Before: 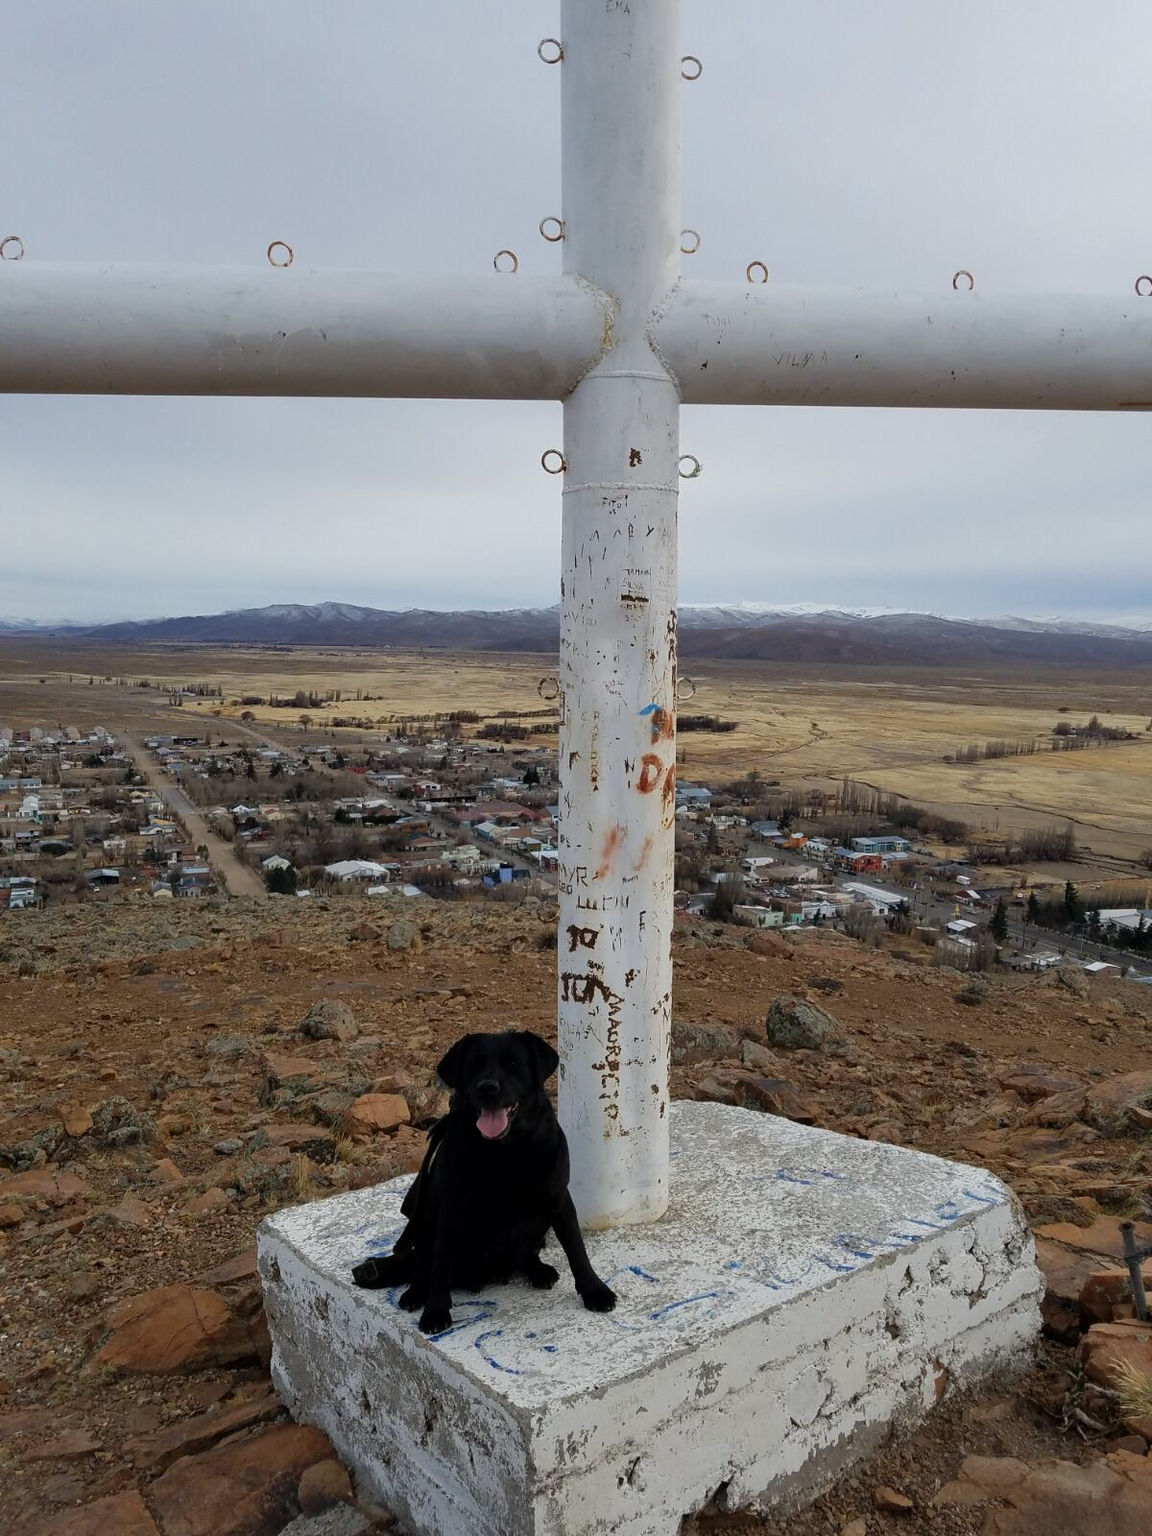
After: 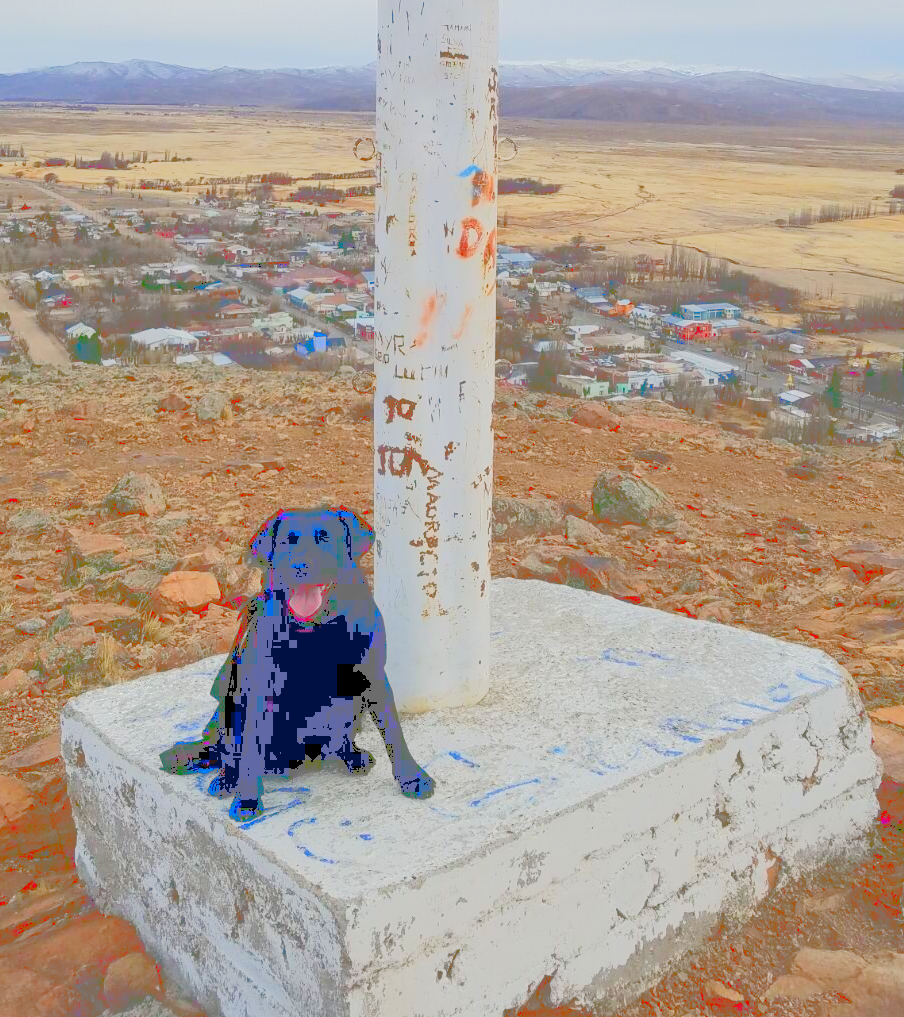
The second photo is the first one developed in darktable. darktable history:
tone curve: curves: ch0 [(0, 0) (0.003, 0.453) (0.011, 0.457) (0.025, 0.457) (0.044, 0.463) (0.069, 0.464) (0.1, 0.471) (0.136, 0.475) (0.177, 0.481) (0.224, 0.486) (0.277, 0.496) (0.335, 0.515) (0.399, 0.544) (0.468, 0.577) (0.543, 0.621) (0.623, 0.67) (0.709, 0.73) (0.801, 0.788) (0.898, 0.848) (1, 1)], color space Lab, linked channels, preserve colors none
tone equalizer: -7 EV 0.157 EV, -6 EV 0.598 EV, -5 EV 1.16 EV, -4 EV 1.34 EV, -3 EV 1.13 EV, -2 EV 0.6 EV, -1 EV 0.155 EV, edges refinement/feathering 500, mask exposure compensation -1.57 EV, preserve details no
crop and rotate: left 17.319%, top 35.51%, right 7.339%, bottom 0.924%
